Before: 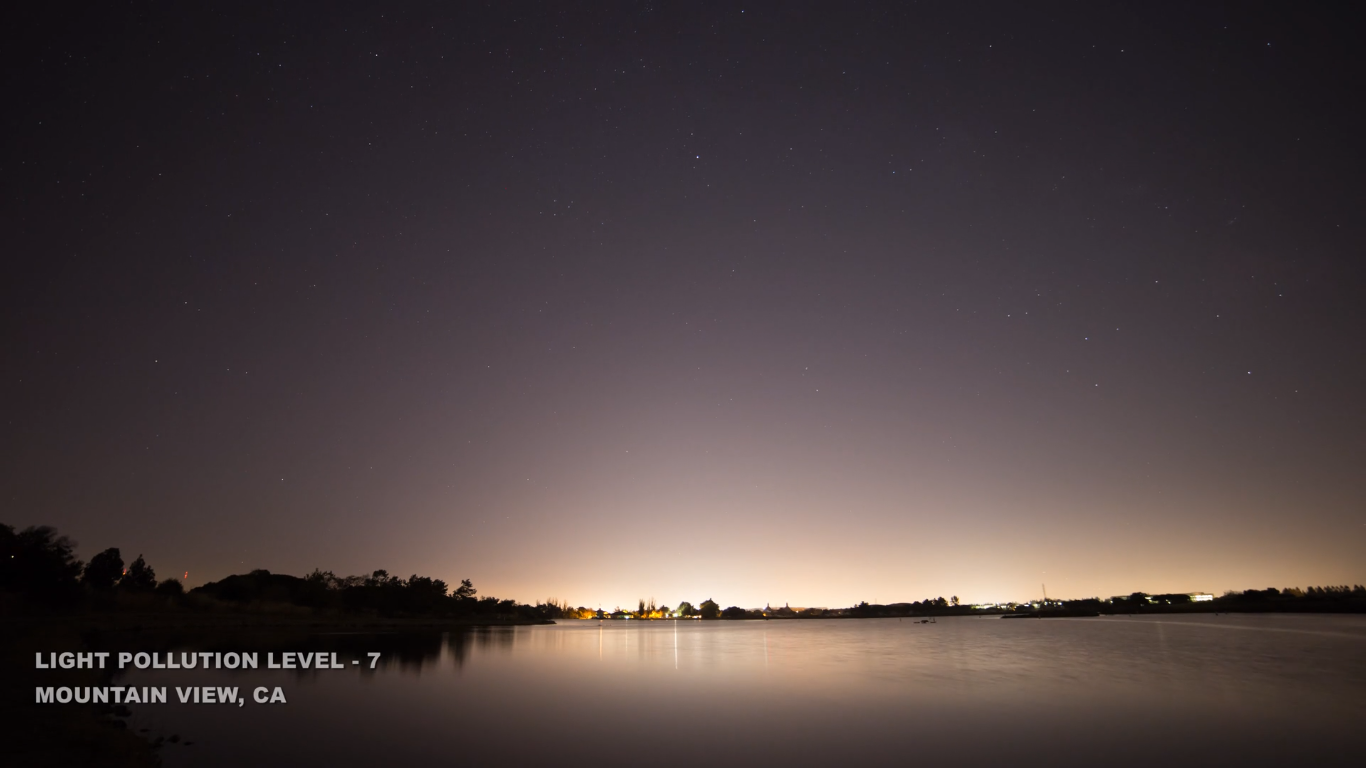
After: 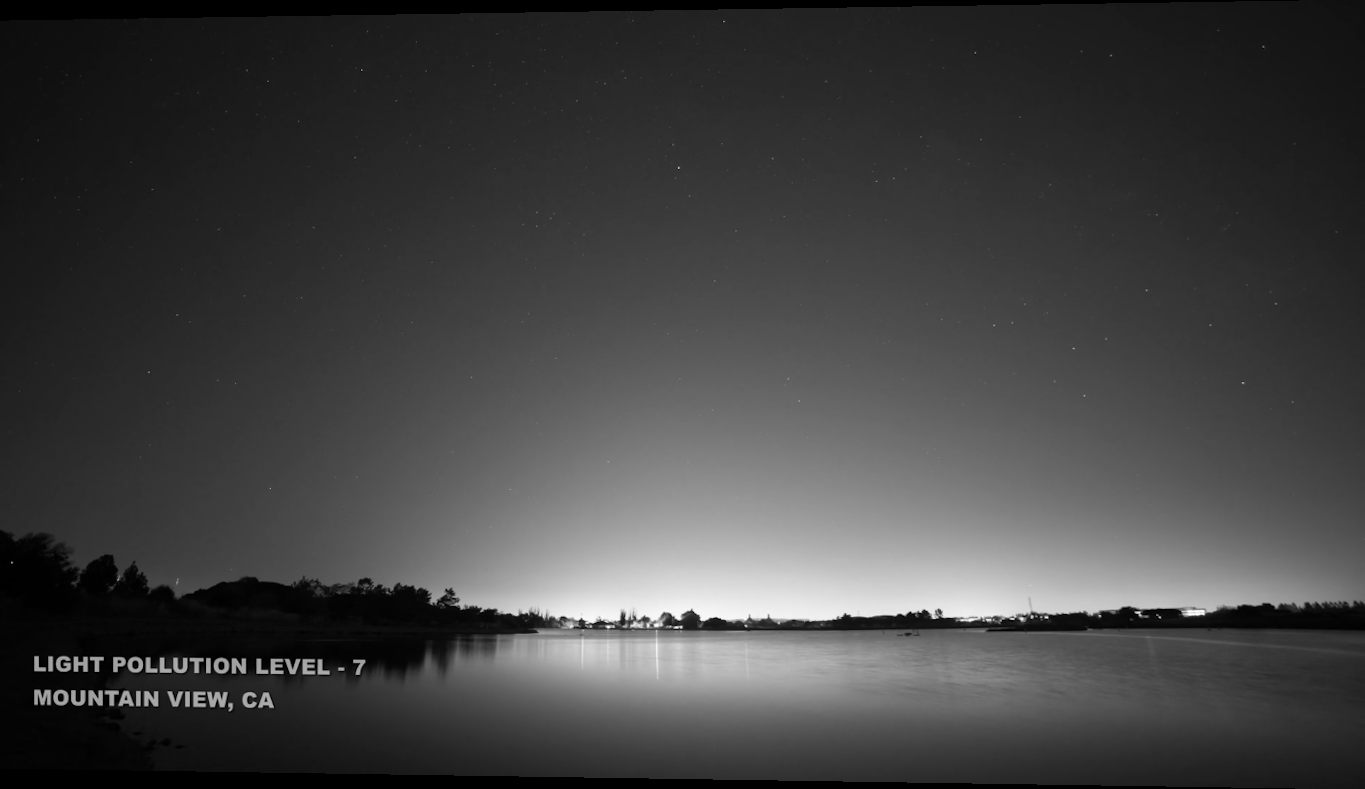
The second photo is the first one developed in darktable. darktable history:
monochrome: on, module defaults
rotate and perspective: lens shift (horizontal) -0.055, automatic cropping off
